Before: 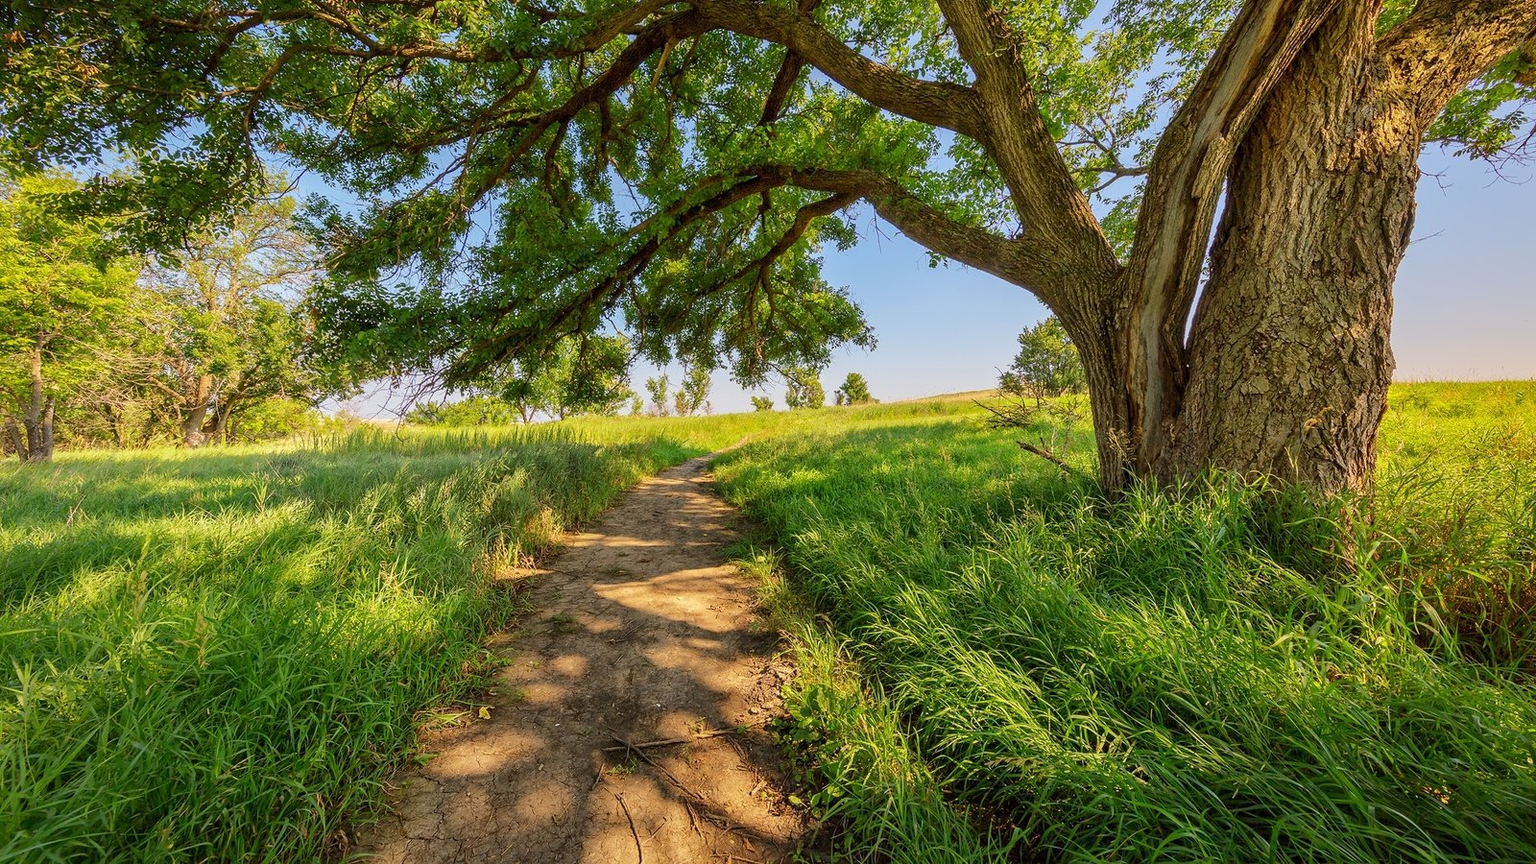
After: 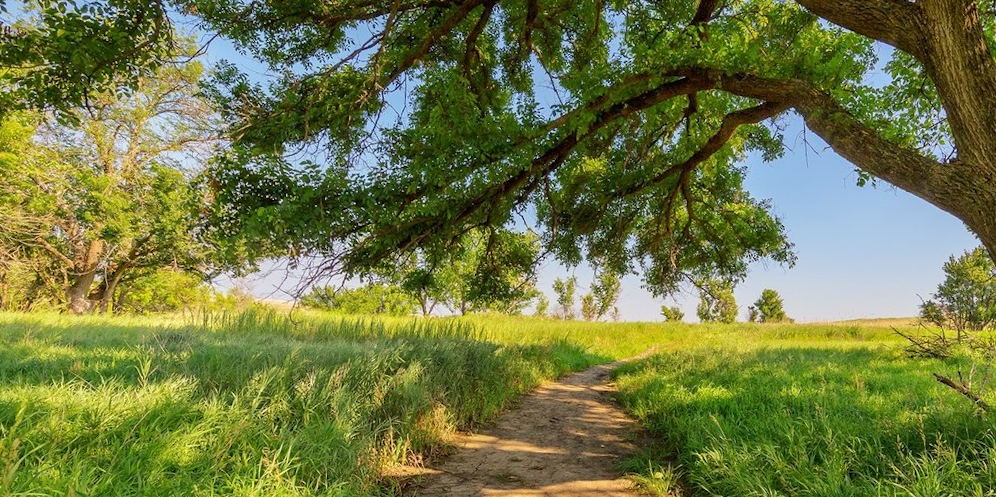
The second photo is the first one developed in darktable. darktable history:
crop and rotate: angle -4.38°, left 2.155%, top 6.748%, right 27.275%, bottom 30.642%
